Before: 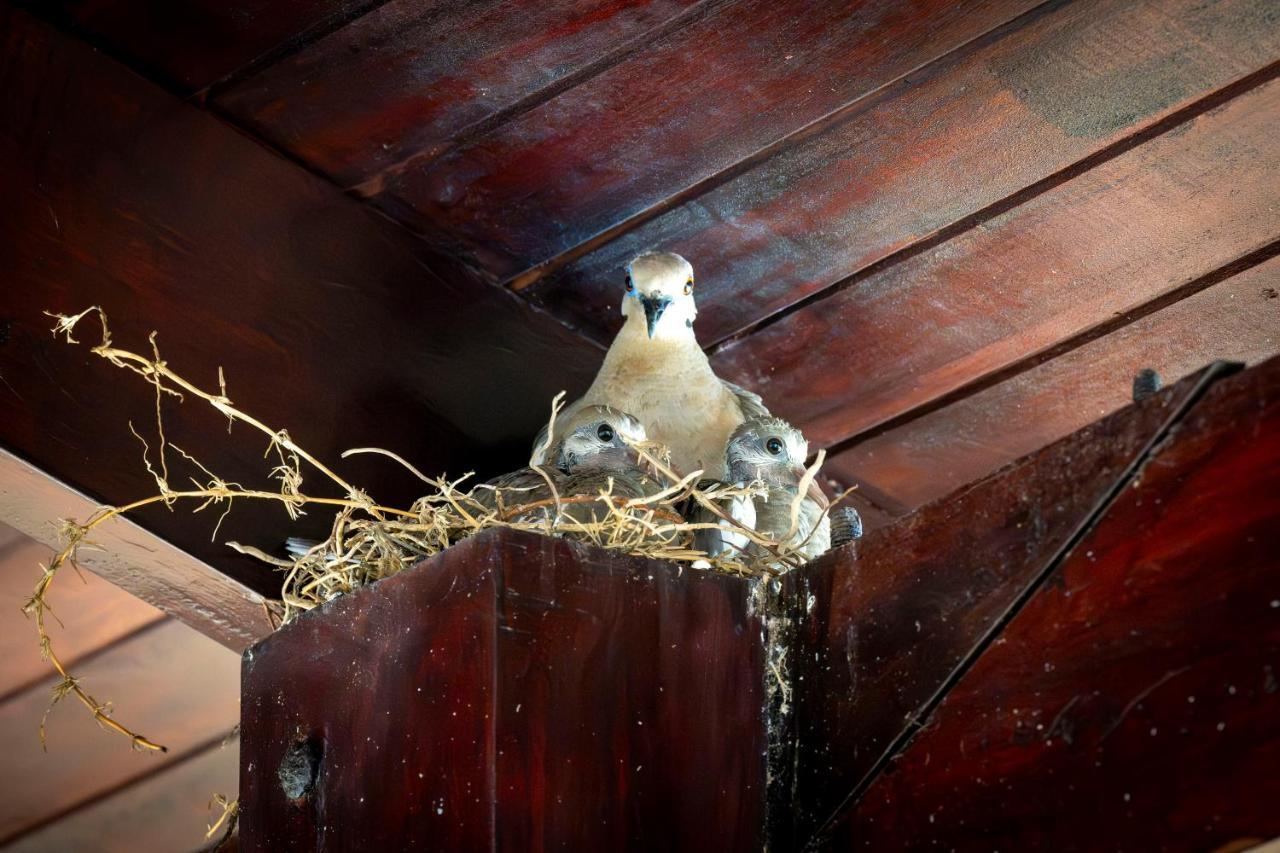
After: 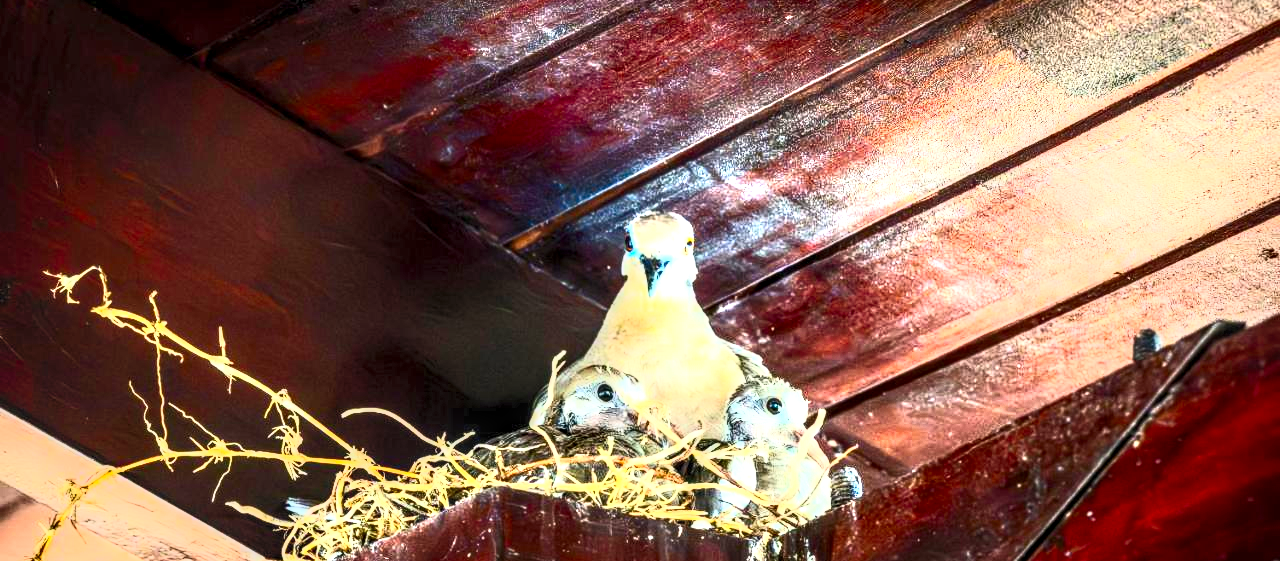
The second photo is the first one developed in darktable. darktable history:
crop and rotate: top 4.745%, bottom 29.45%
contrast brightness saturation: contrast 0.838, brightness 0.61, saturation 0.604
exposure: black level correction 0, exposure 0.5 EV, compensate exposure bias true, compensate highlight preservation false
local contrast: highlights 12%, shadows 36%, detail 184%, midtone range 0.473
